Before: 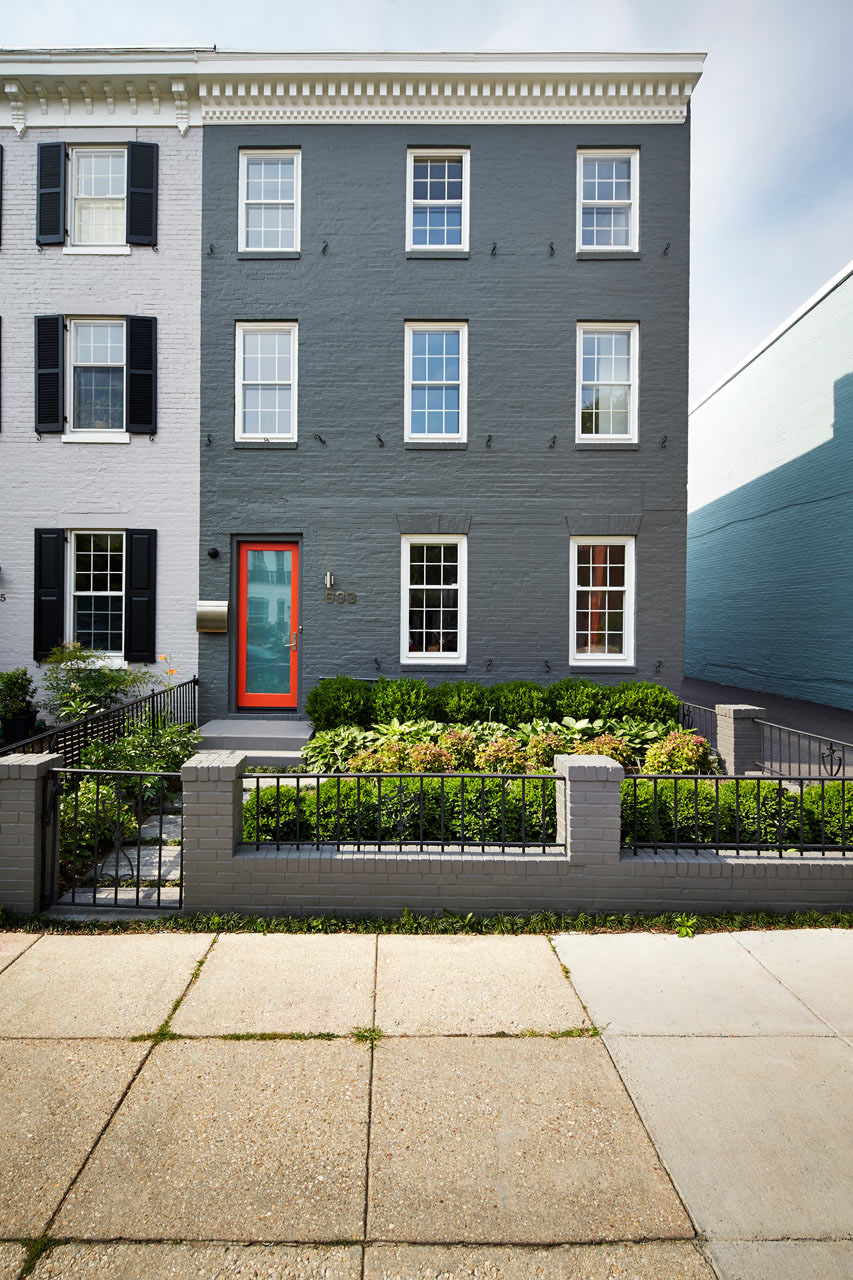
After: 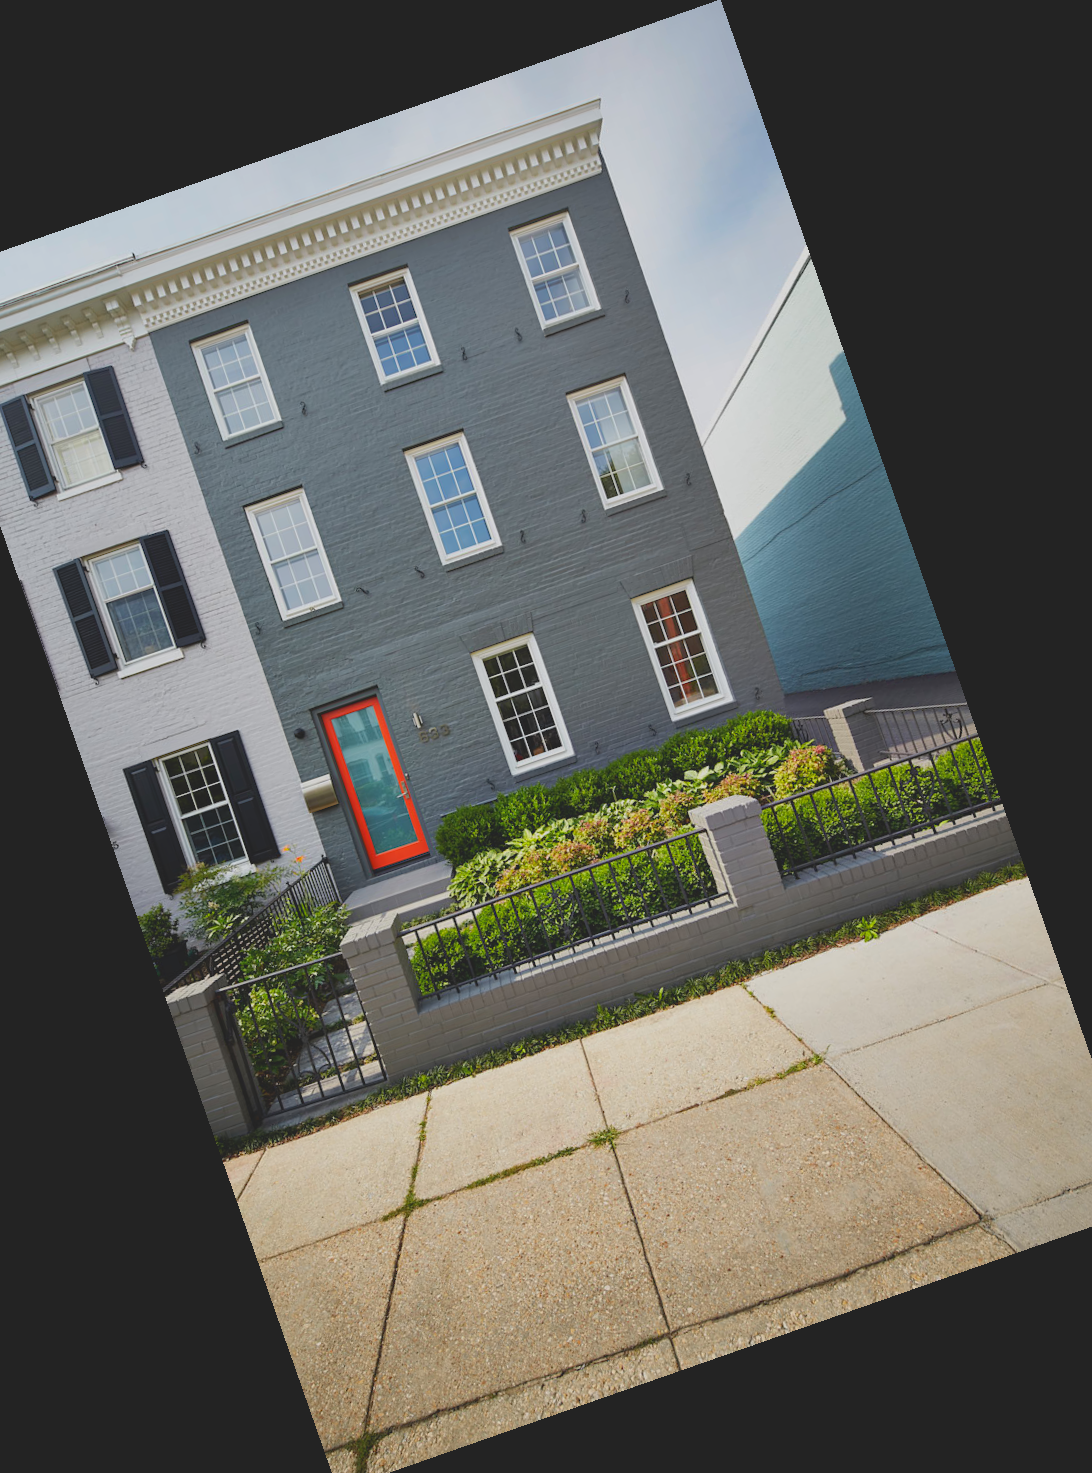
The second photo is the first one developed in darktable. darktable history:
crop and rotate: angle 19.3°, left 6.901%, right 4.113%, bottom 1.12%
contrast brightness saturation: contrast -0.27
